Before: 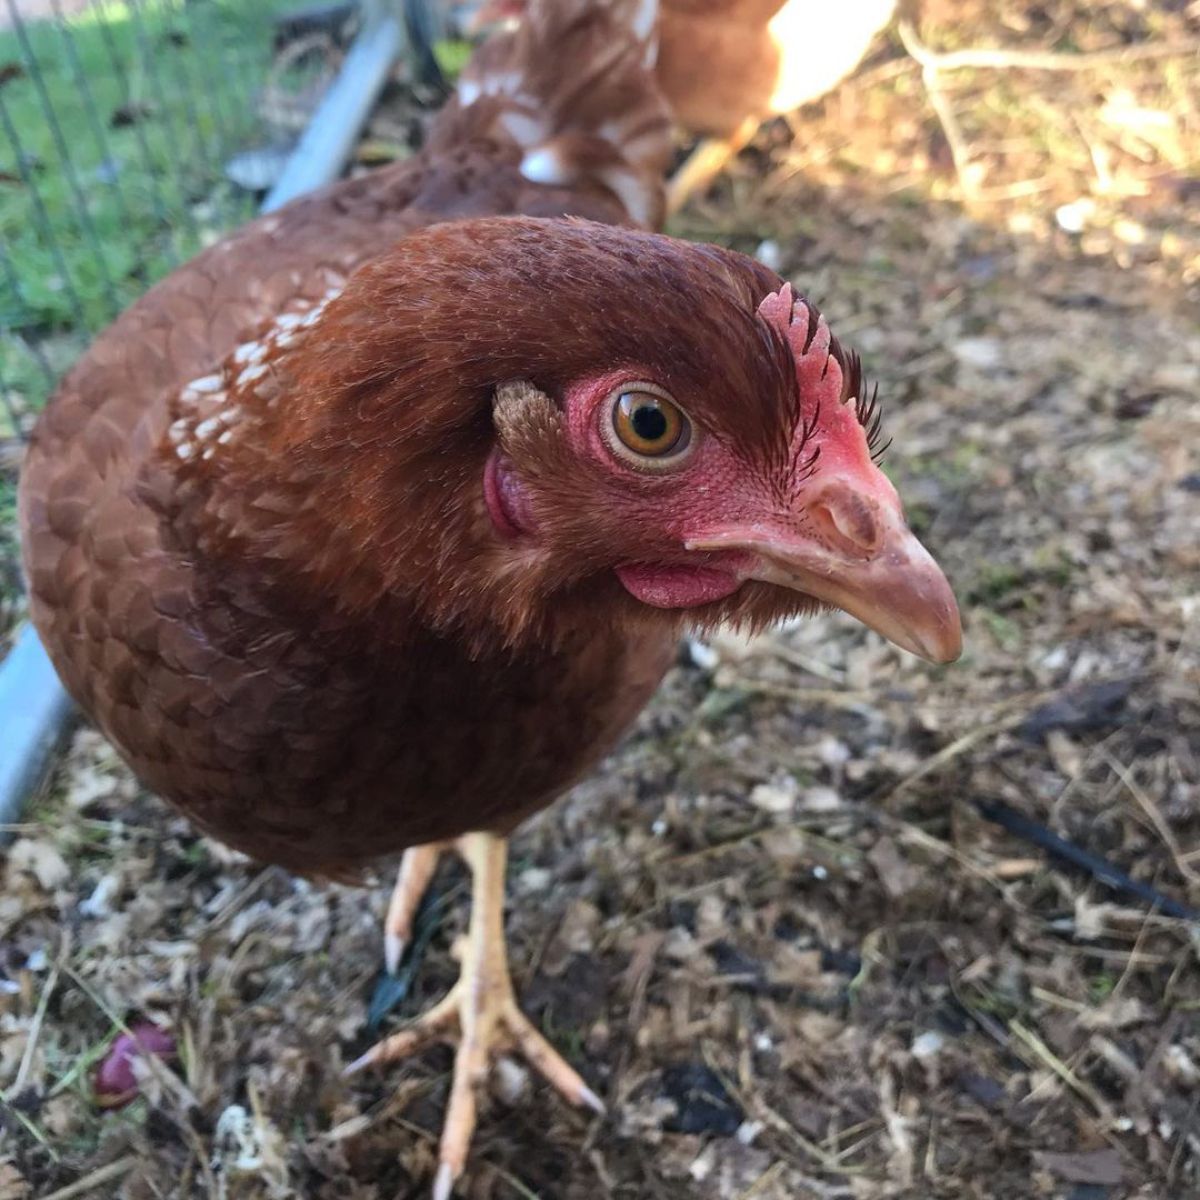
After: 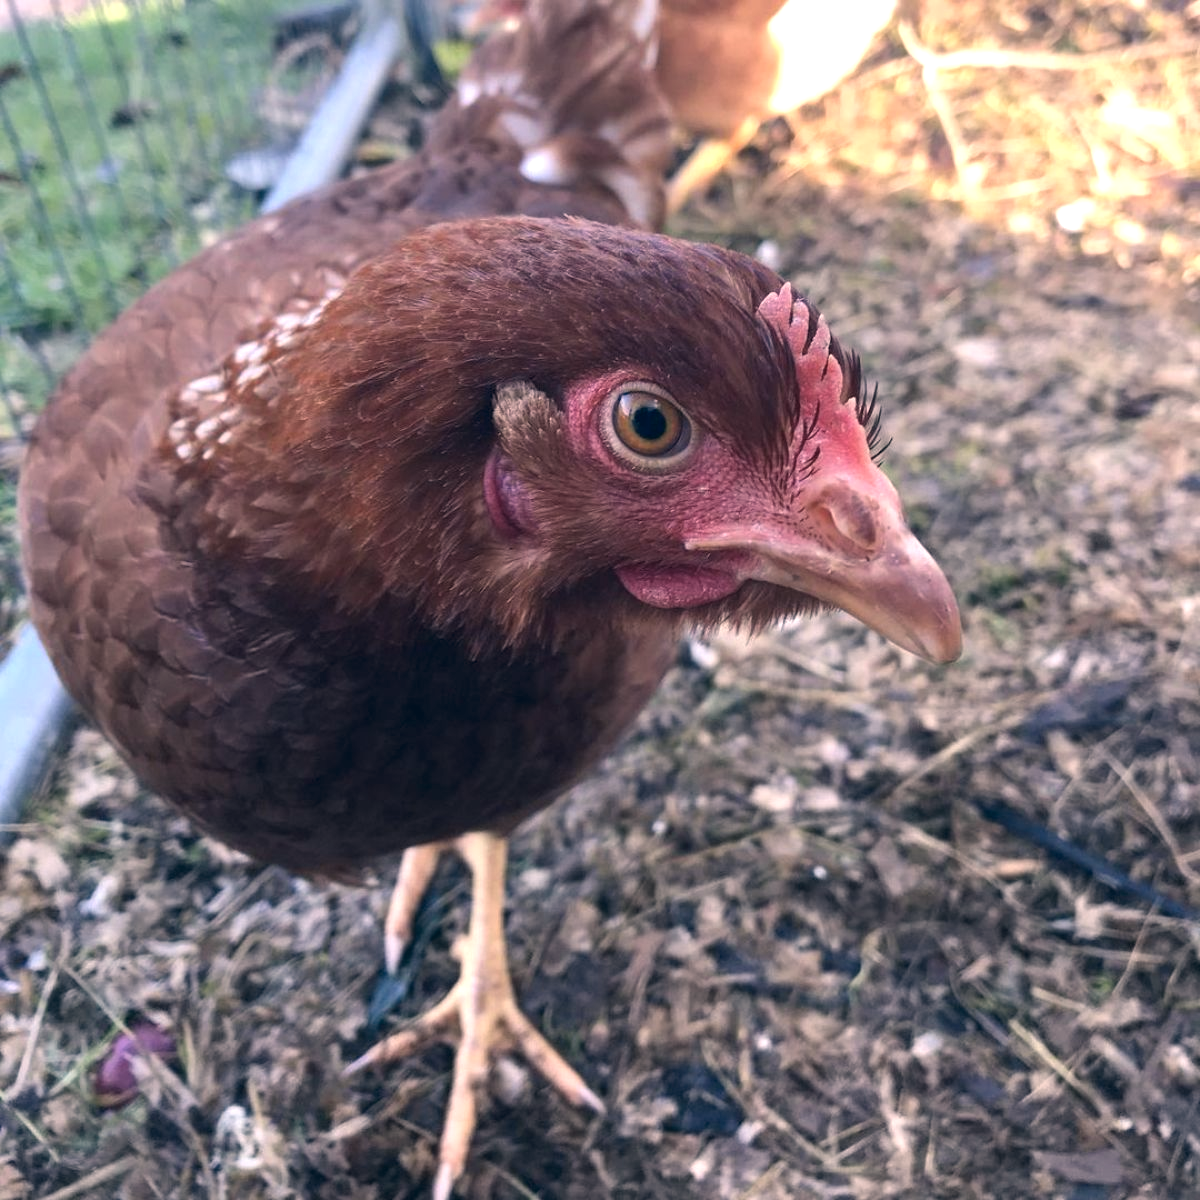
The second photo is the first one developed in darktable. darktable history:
tone equalizer: -8 EV -0.449 EV, -7 EV -0.384 EV, -6 EV -0.294 EV, -5 EV -0.249 EV, -3 EV 0.202 EV, -2 EV 0.347 EV, -1 EV 0.368 EV, +0 EV 0.42 EV, smoothing diameter 24.79%, edges refinement/feathering 6.59, preserve details guided filter
color correction: highlights a* 13.7, highlights b* 5.96, shadows a* -6.08, shadows b* -15.85, saturation 0.828
